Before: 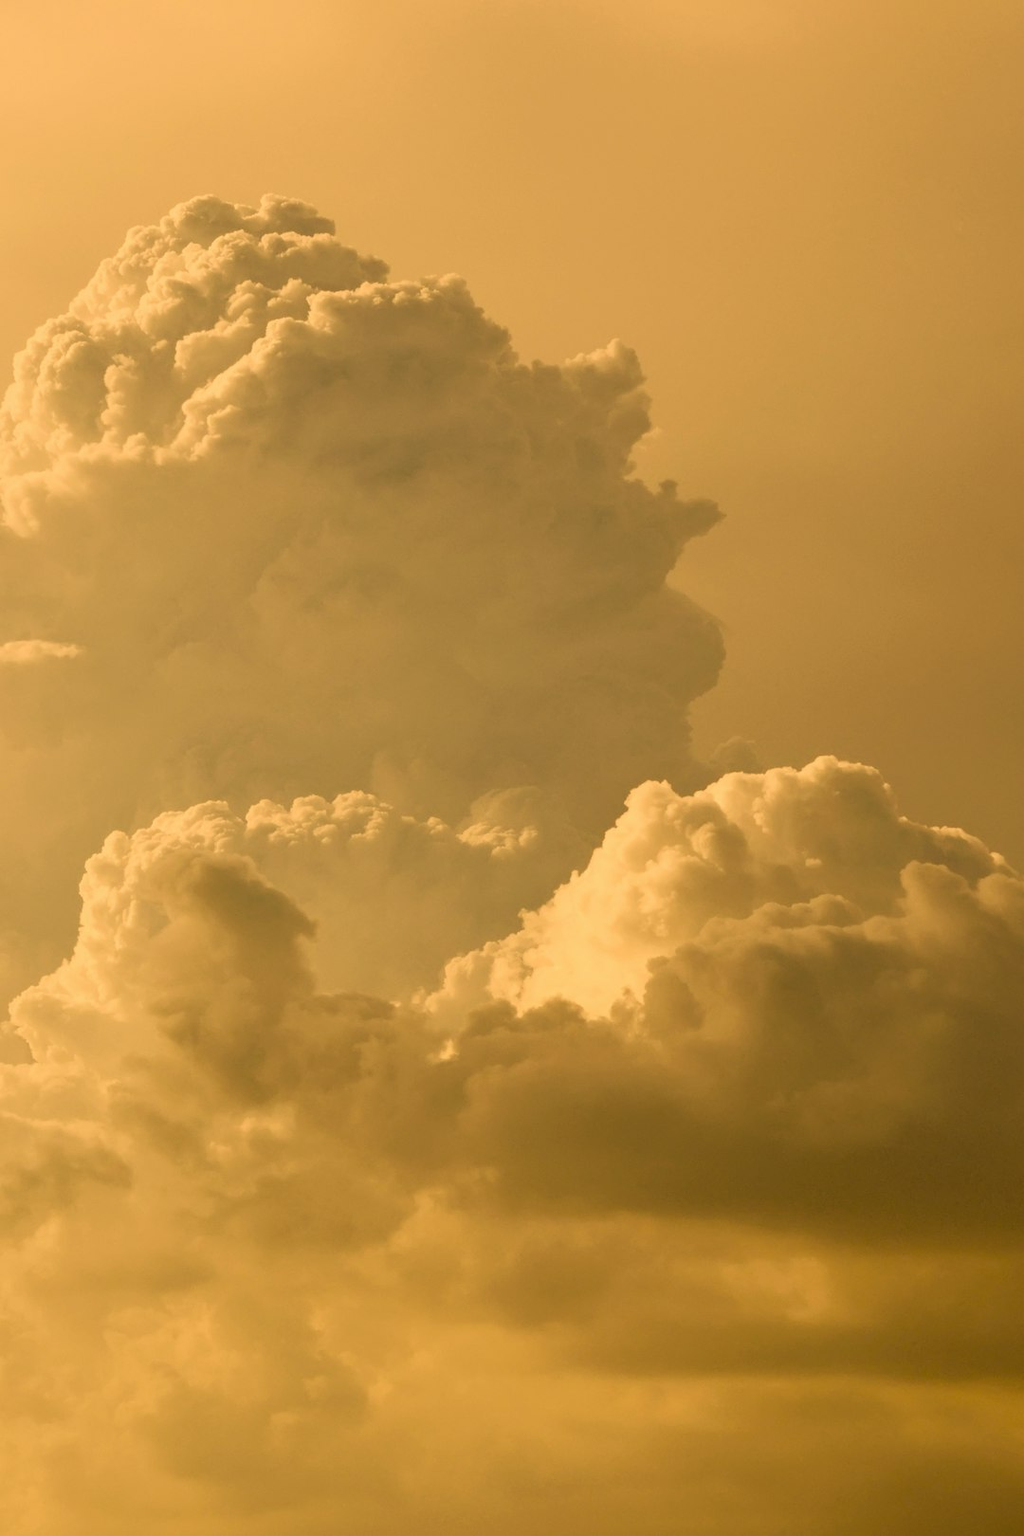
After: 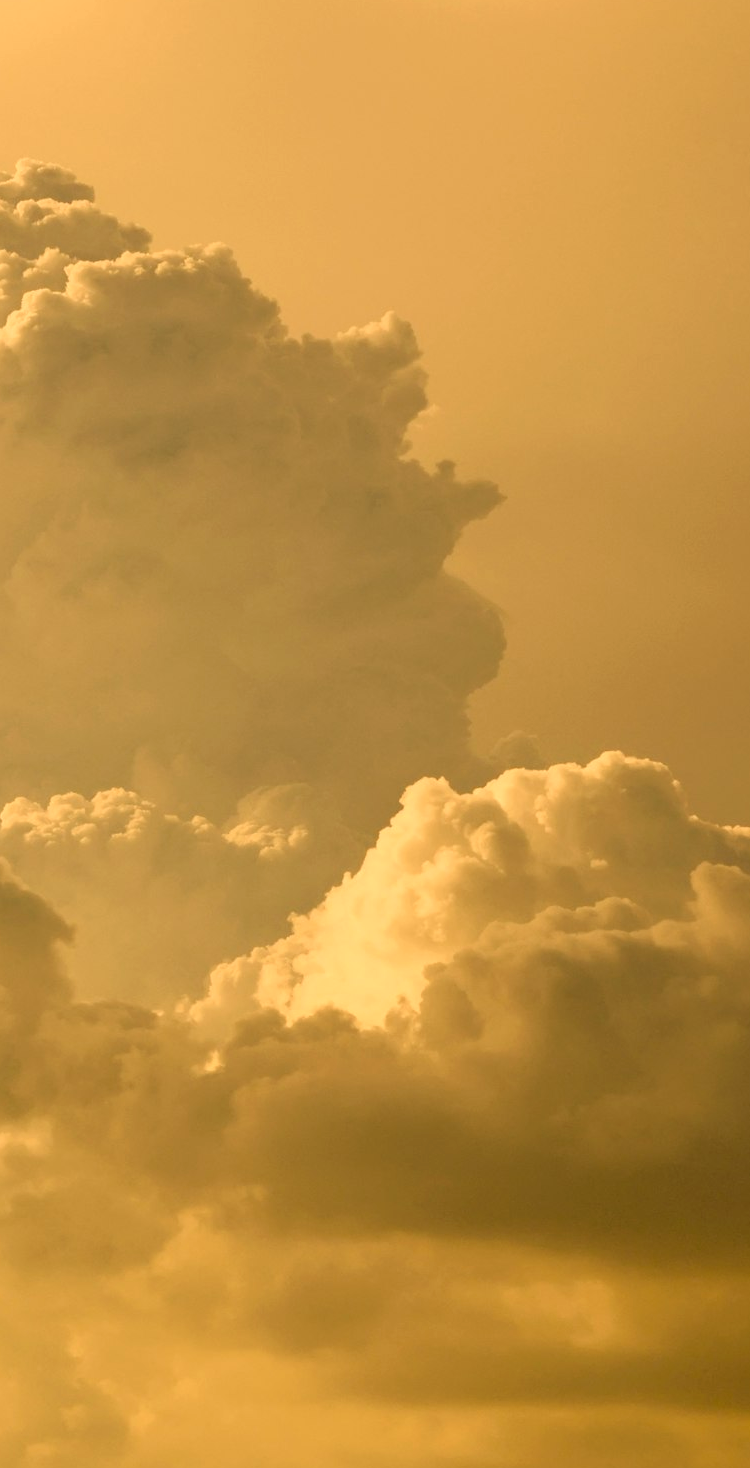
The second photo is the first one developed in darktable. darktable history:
exposure: exposure 0.201 EV, compensate highlight preservation false
crop and rotate: left 24.069%, top 2.853%, right 6.471%, bottom 6.478%
